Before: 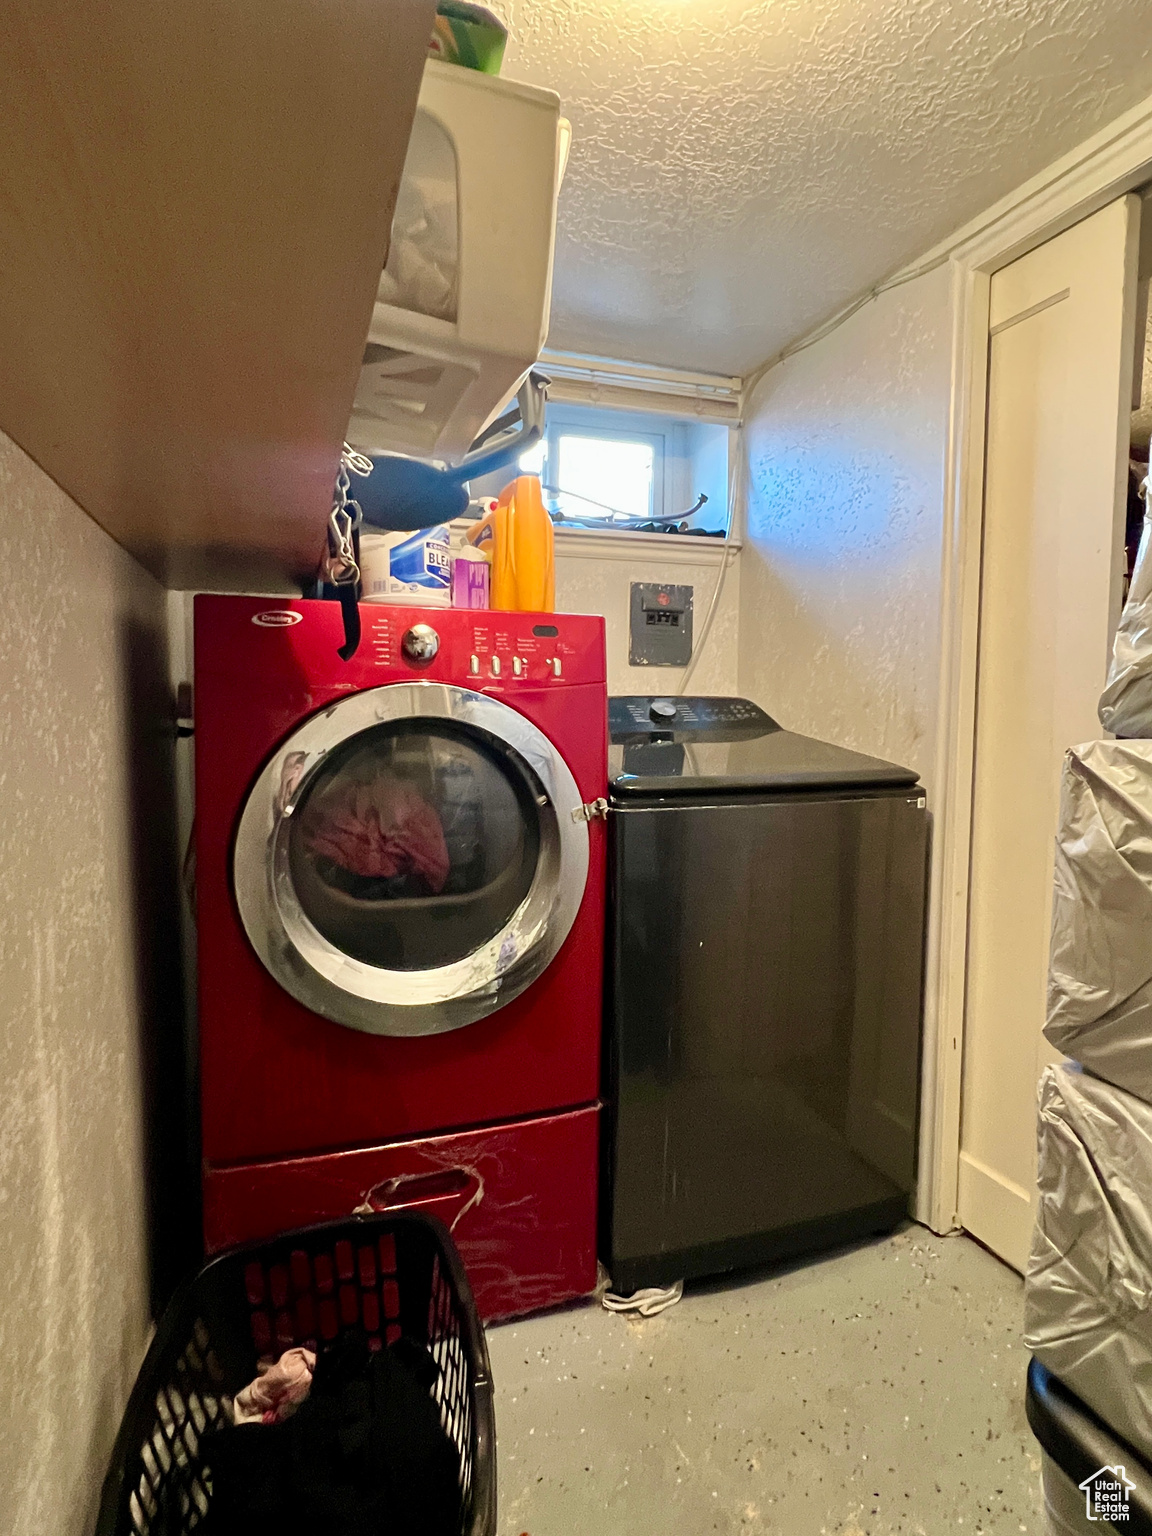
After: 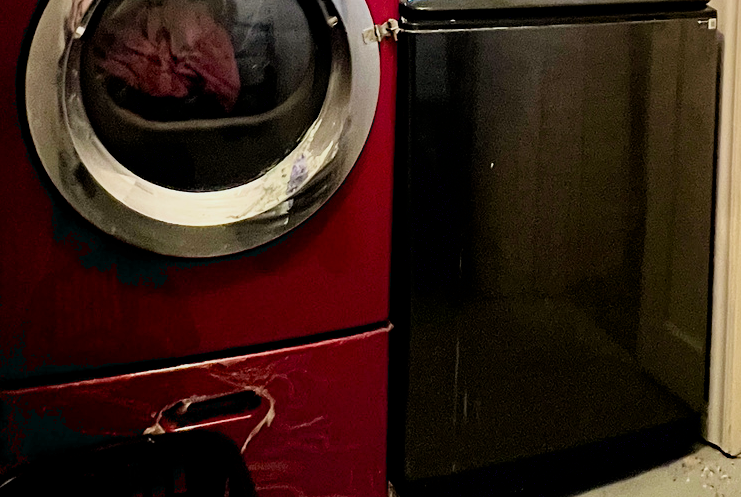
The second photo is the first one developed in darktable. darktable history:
exposure: black level correction 0.007, exposure 0.091 EV, compensate highlight preservation false
filmic rgb: black relative exposure -7.98 EV, white relative exposure 4.06 EV, threshold 3.02 EV, hardness 4.18, latitude 50.11%, contrast 1.1, enable highlight reconstruction true
haze removal: compatibility mode true, adaptive false
crop: left 18.222%, top 50.752%, right 17.427%, bottom 16.88%
